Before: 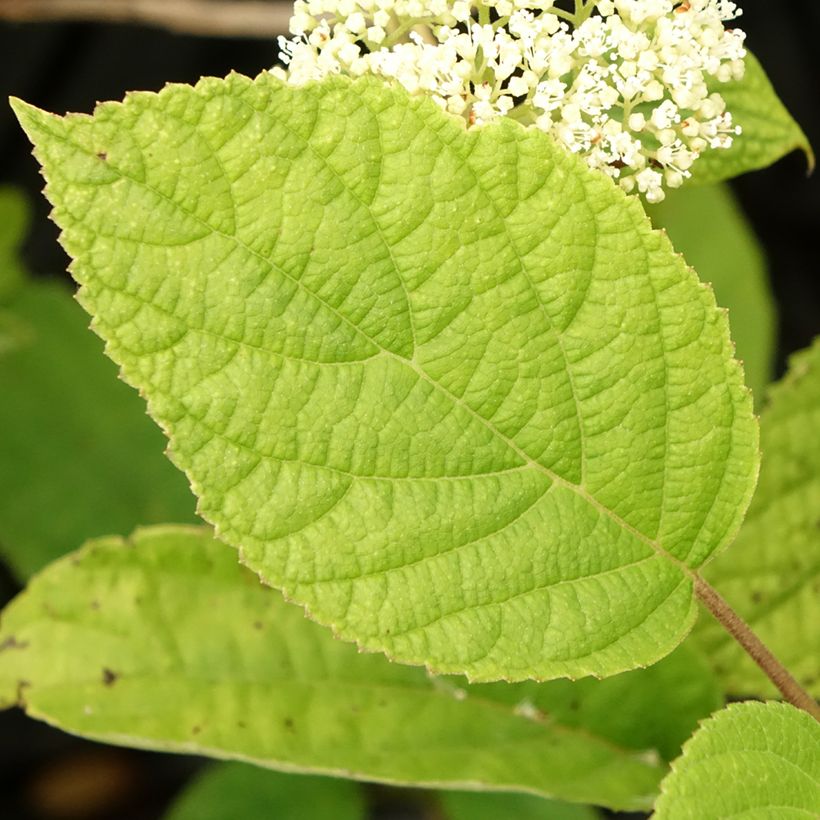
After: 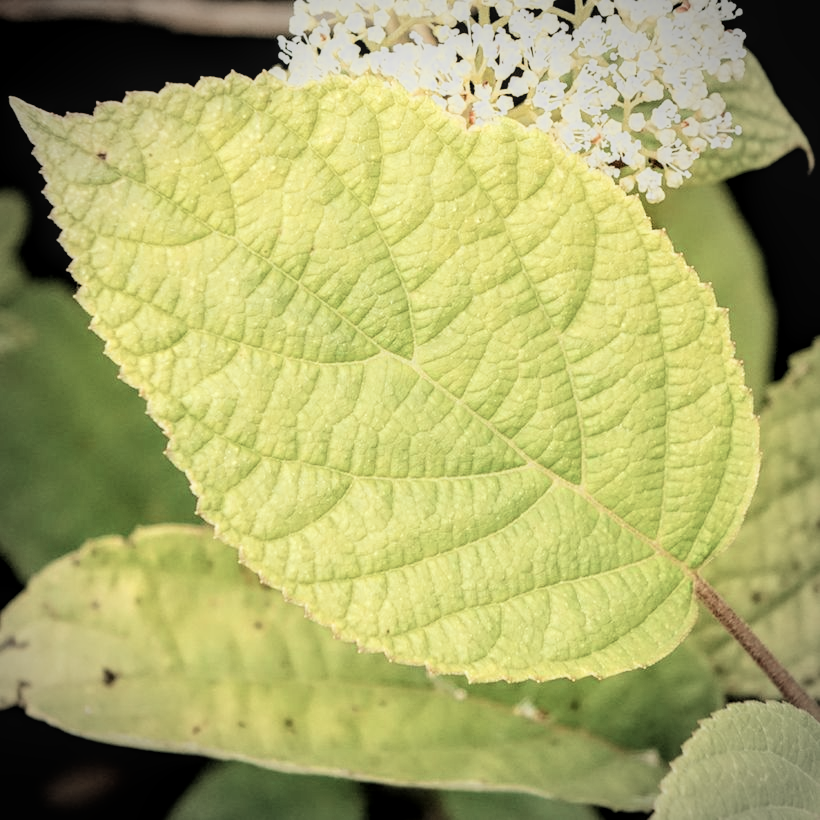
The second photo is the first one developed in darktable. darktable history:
vignetting: on, module defaults
tone equalizer: edges refinement/feathering 500, mask exposure compensation -1.57 EV, preserve details no
color zones: curves: ch0 [(0, 0.473) (0.001, 0.473) (0.226, 0.548) (0.4, 0.589) (0.525, 0.54) (0.728, 0.403) (0.999, 0.473) (1, 0.473)]; ch1 [(0, 0.619) (0.001, 0.619) (0.234, 0.388) (0.4, 0.372) (0.528, 0.422) (0.732, 0.53) (0.999, 0.619) (1, 0.619)]; ch2 [(0, 0.547) (0.001, 0.547) (0.226, 0.45) (0.4, 0.525) (0.525, 0.585) (0.8, 0.511) (0.999, 0.547) (1, 0.547)]
local contrast: on, module defaults
filmic rgb: black relative exposure -5.01 EV, white relative exposure 3.99 EV, hardness 2.88, contrast 1.2, highlights saturation mix -28.59%
